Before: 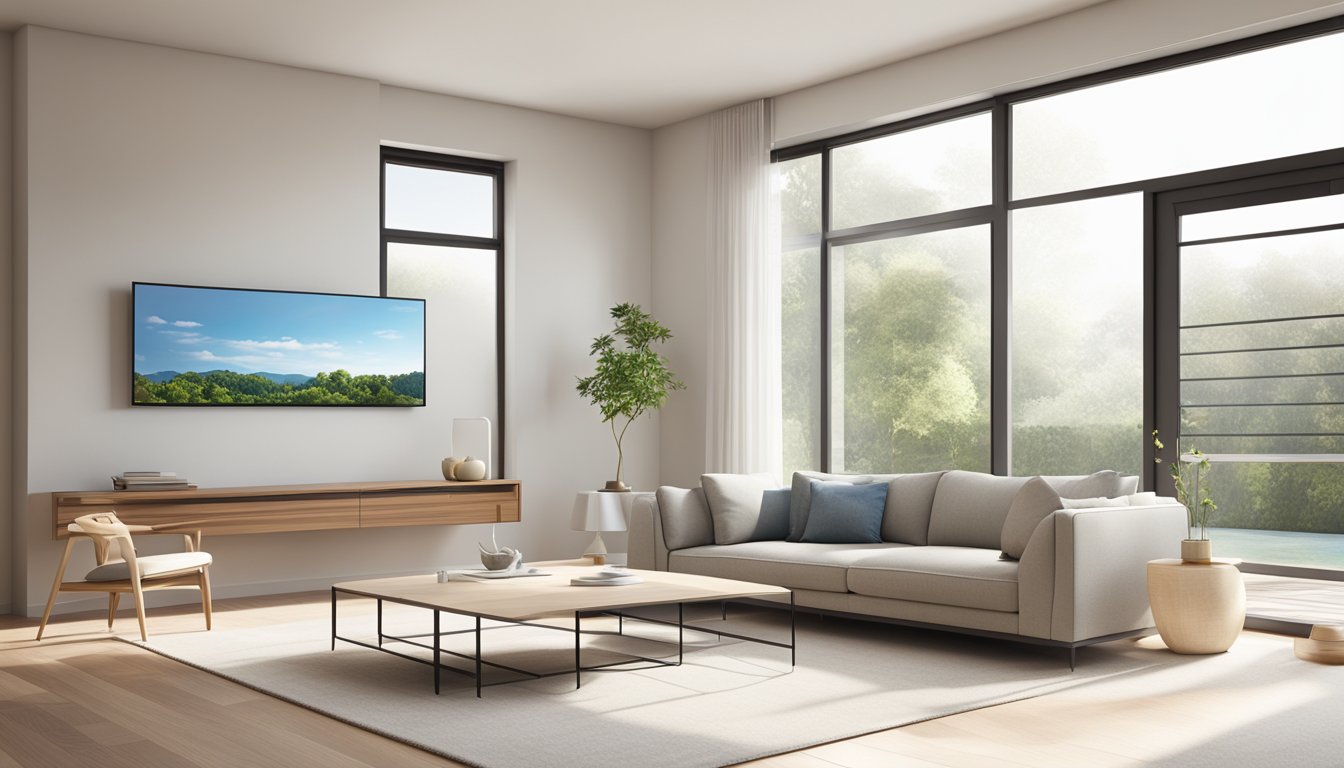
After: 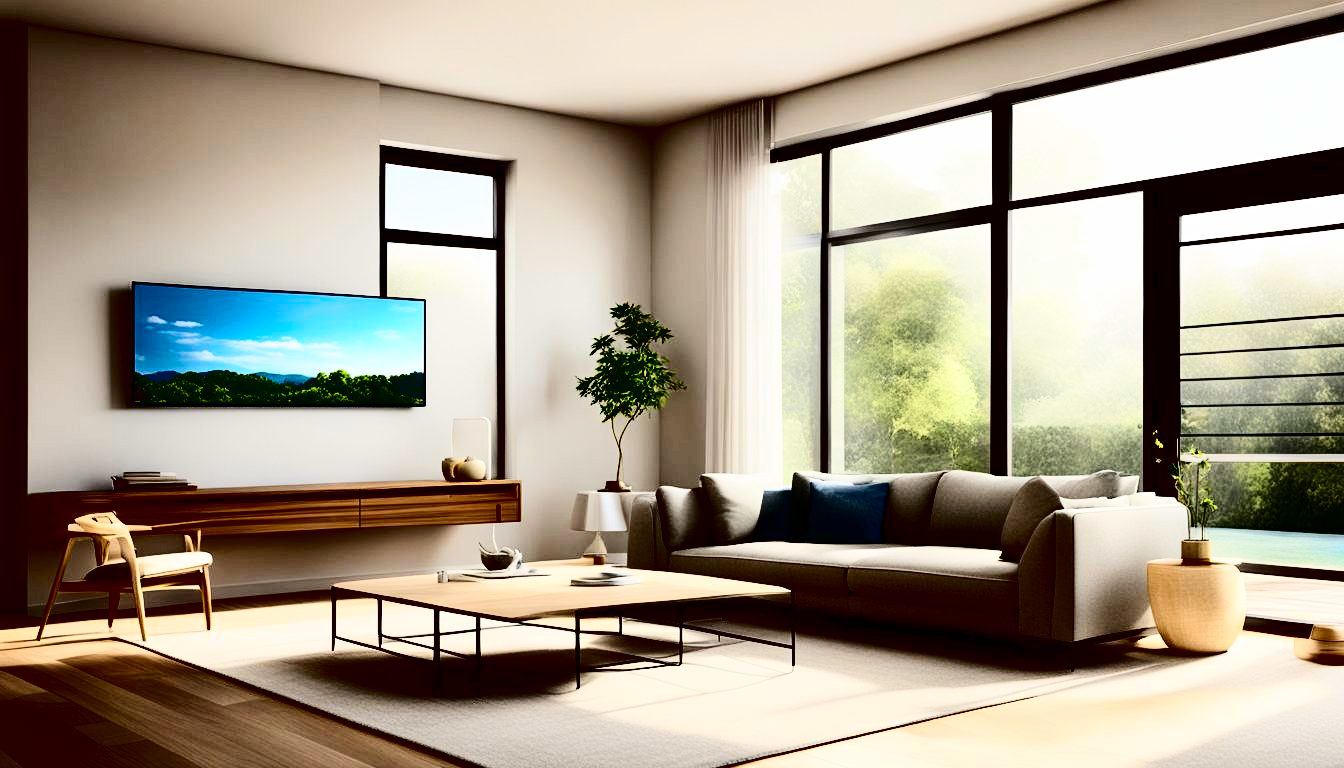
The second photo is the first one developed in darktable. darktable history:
contrast brightness saturation: contrast 0.769, brightness -0.994, saturation 0.981
